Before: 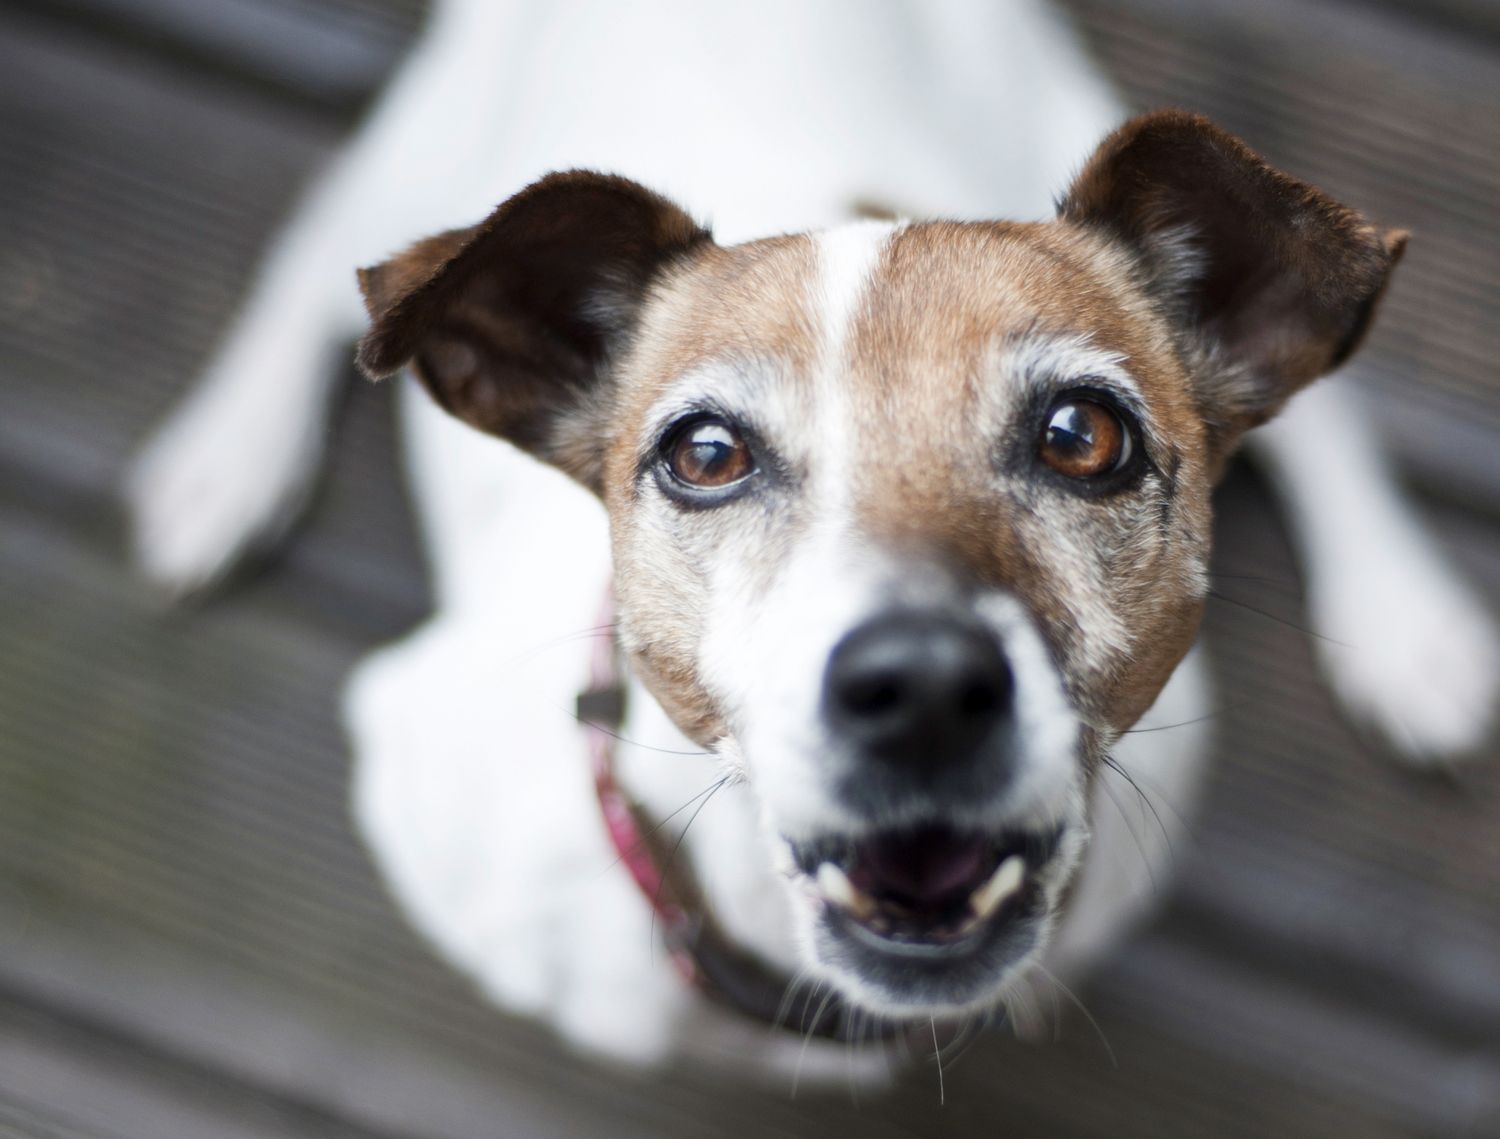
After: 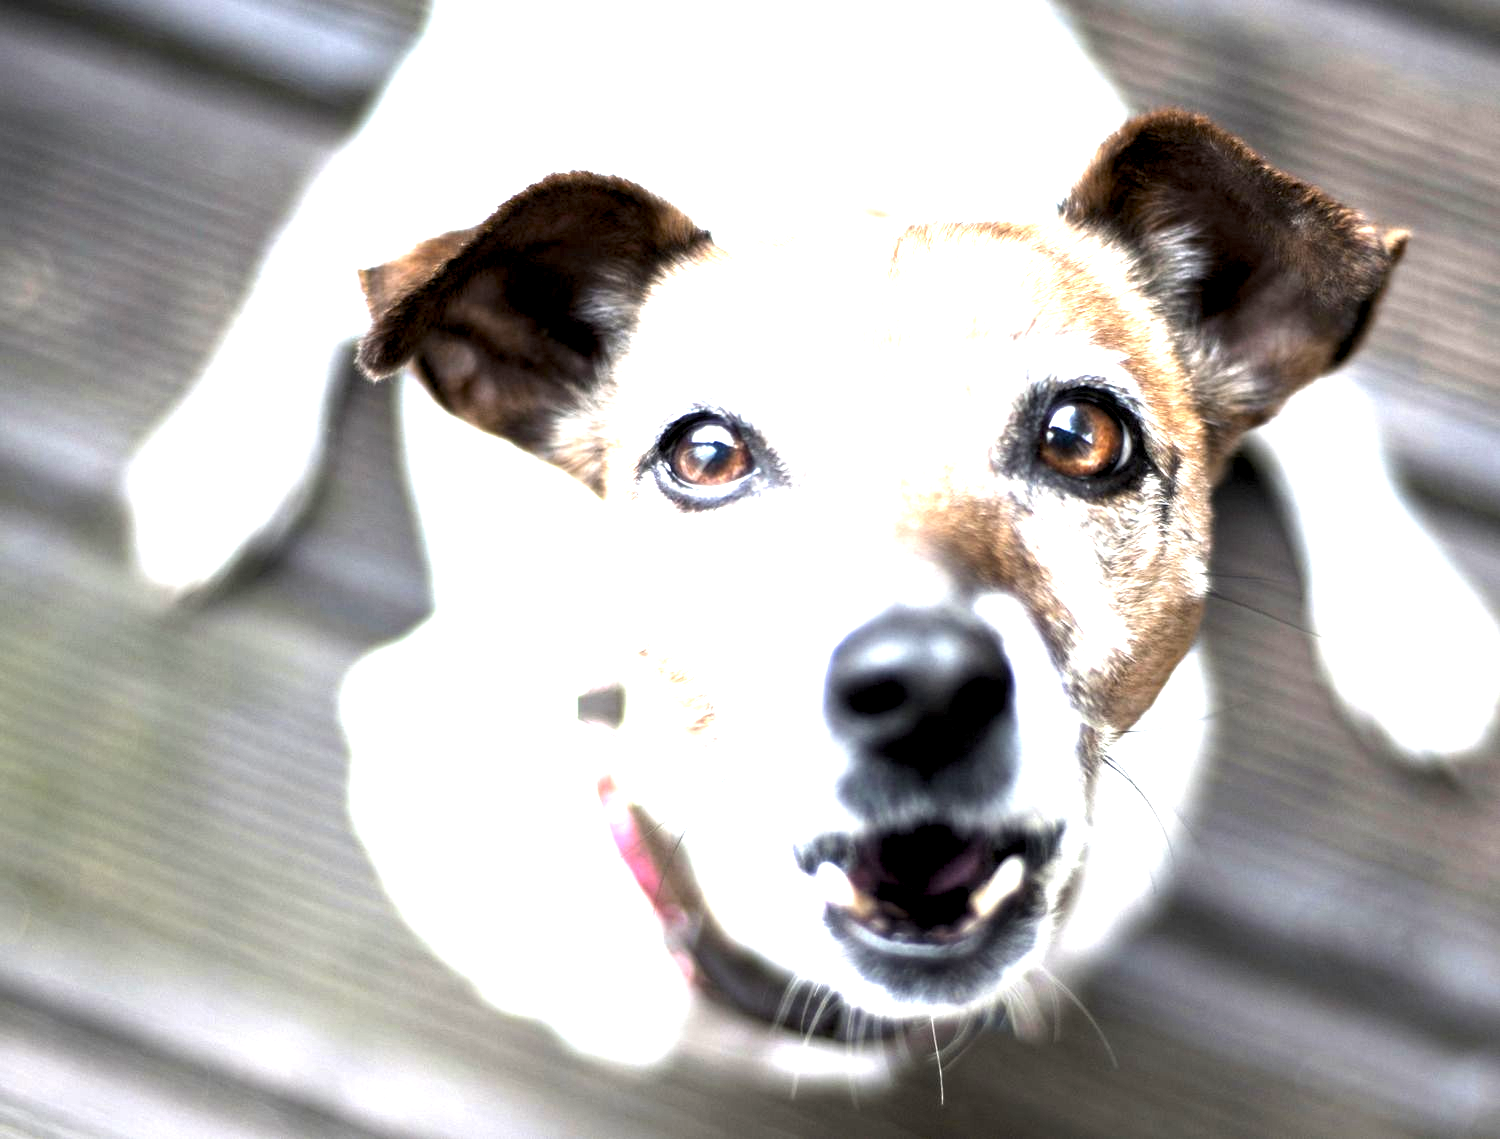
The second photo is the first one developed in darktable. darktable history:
levels: levels [0.029, 0.545, 0.971]
exposure: black level correction 0.005, exposure 2.084 EV, compensate highlight preservation false
